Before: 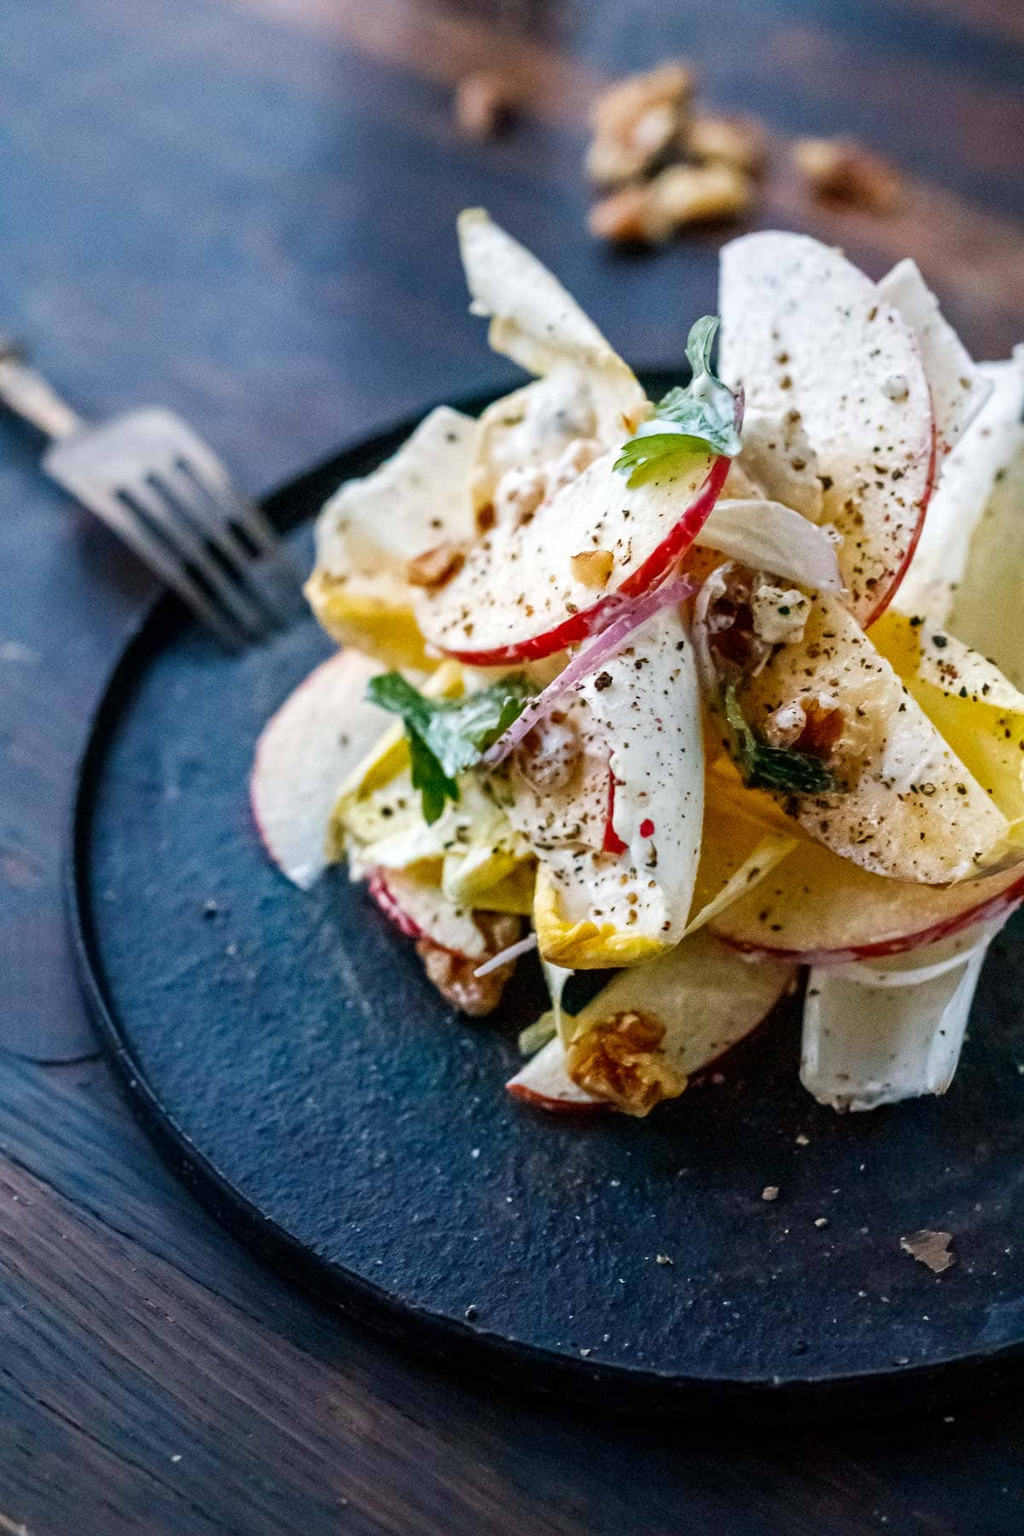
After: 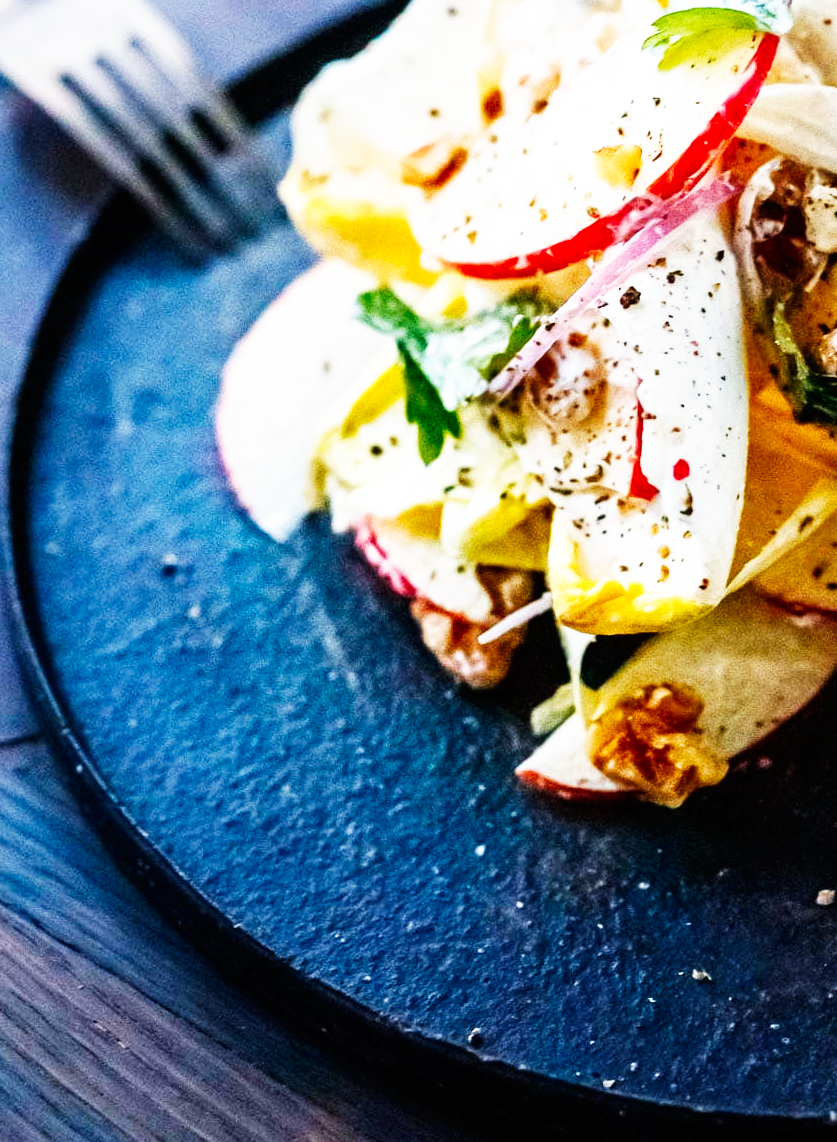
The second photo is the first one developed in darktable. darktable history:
base curve: curves: ch0 [(0, 0) (0.007, 0.004) (0.027, 0.03) (0.046, 0.07) (0.207, 0.54) (0.442, 0.872) (0.673, 0.972) (1, 1)], preserve colors none
crop: left 6.491%, top 27.846%, right 23.737%, bottom 8.685%
